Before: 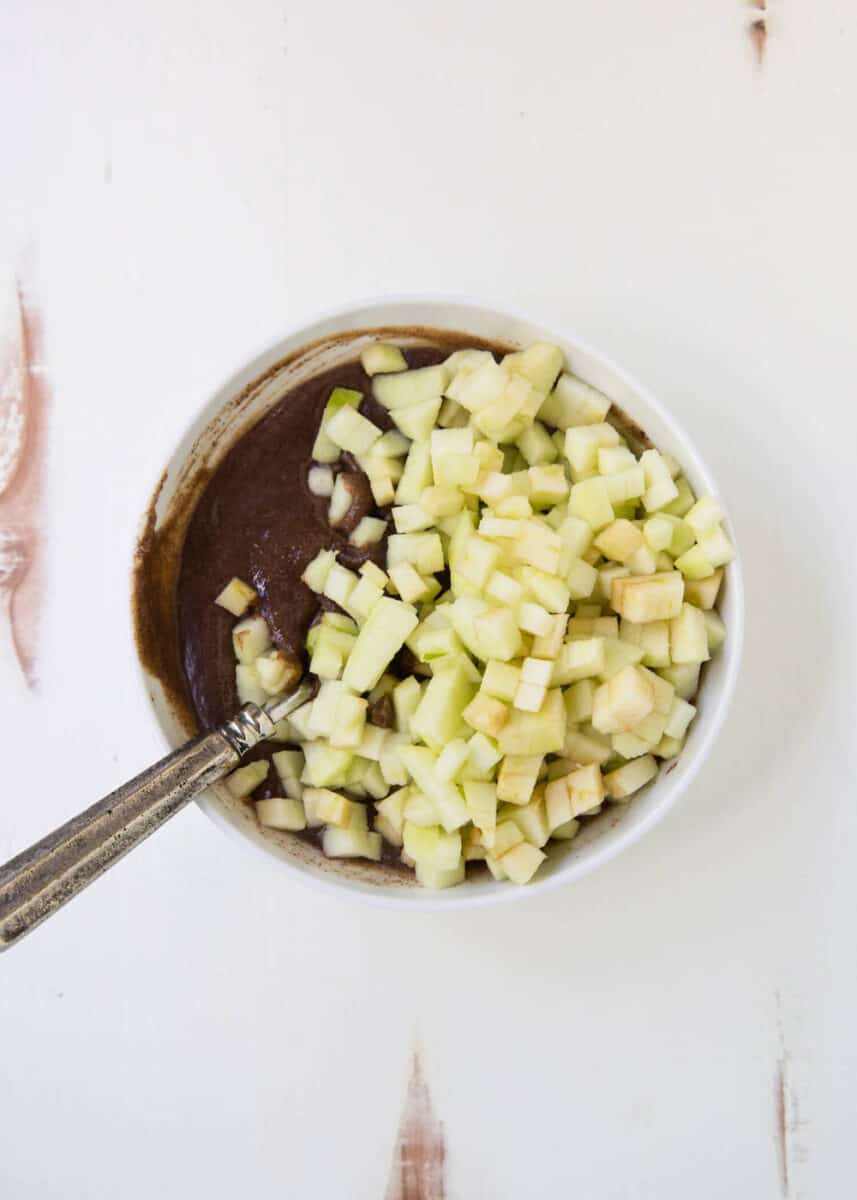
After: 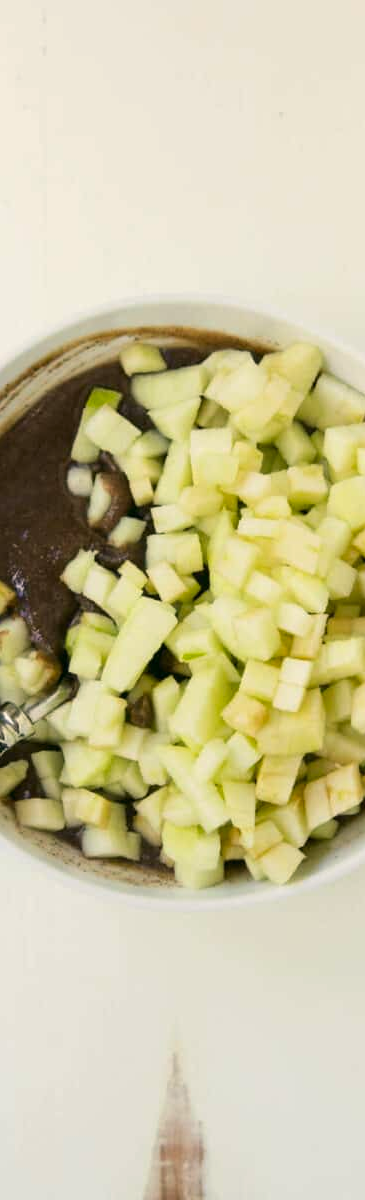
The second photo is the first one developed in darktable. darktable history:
color correction: highlights a* -0.36, highlights b* 9.27, shadows a* -8.75, shadows b* 0.488
crop: left 28.208%, right 29.102%
